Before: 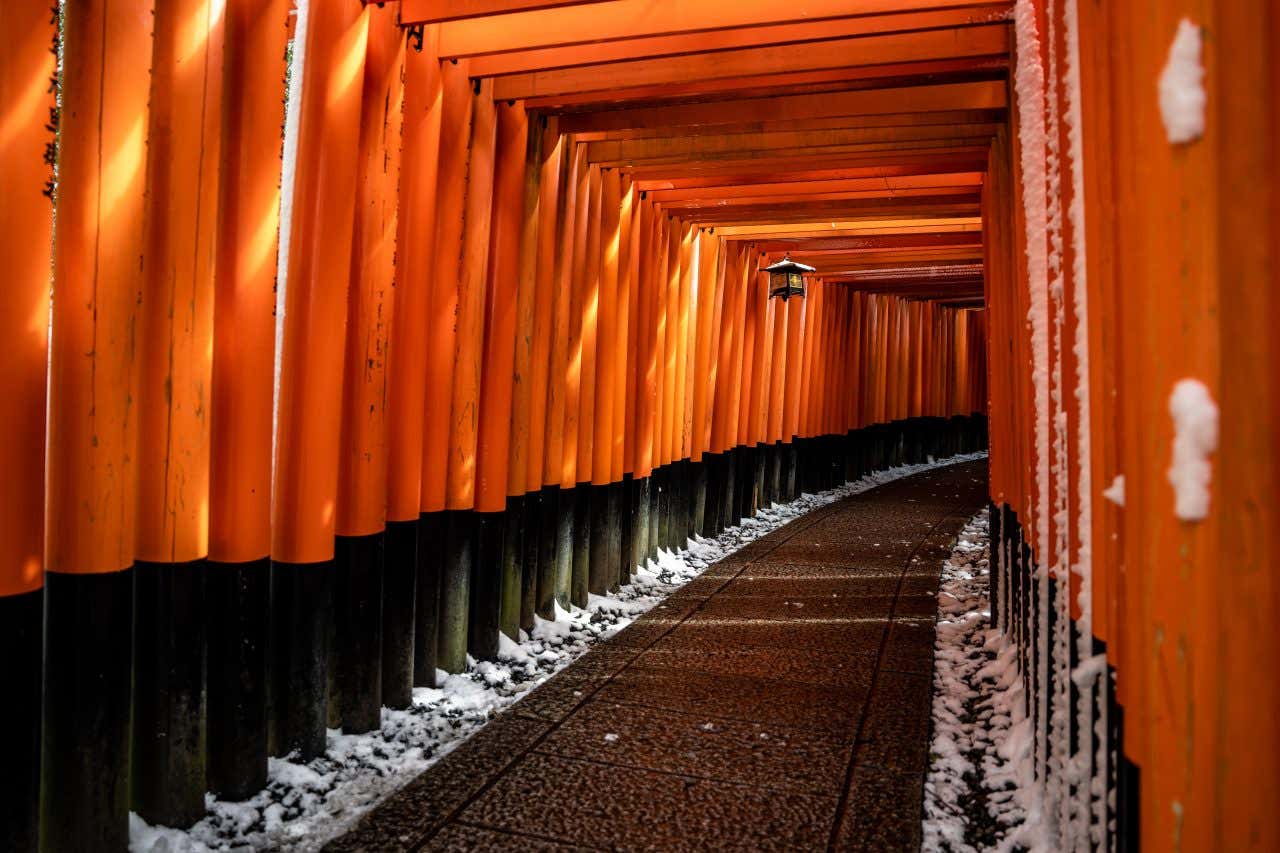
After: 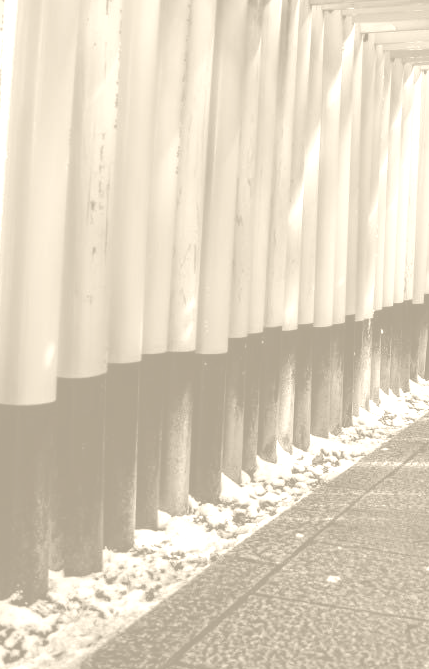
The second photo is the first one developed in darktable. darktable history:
crop and rotate: left 21.77%, top 18.528%, right 44.676%, bottom 2.997%
colorize: hue 36°, saturation 71%, lightness 80.79%
